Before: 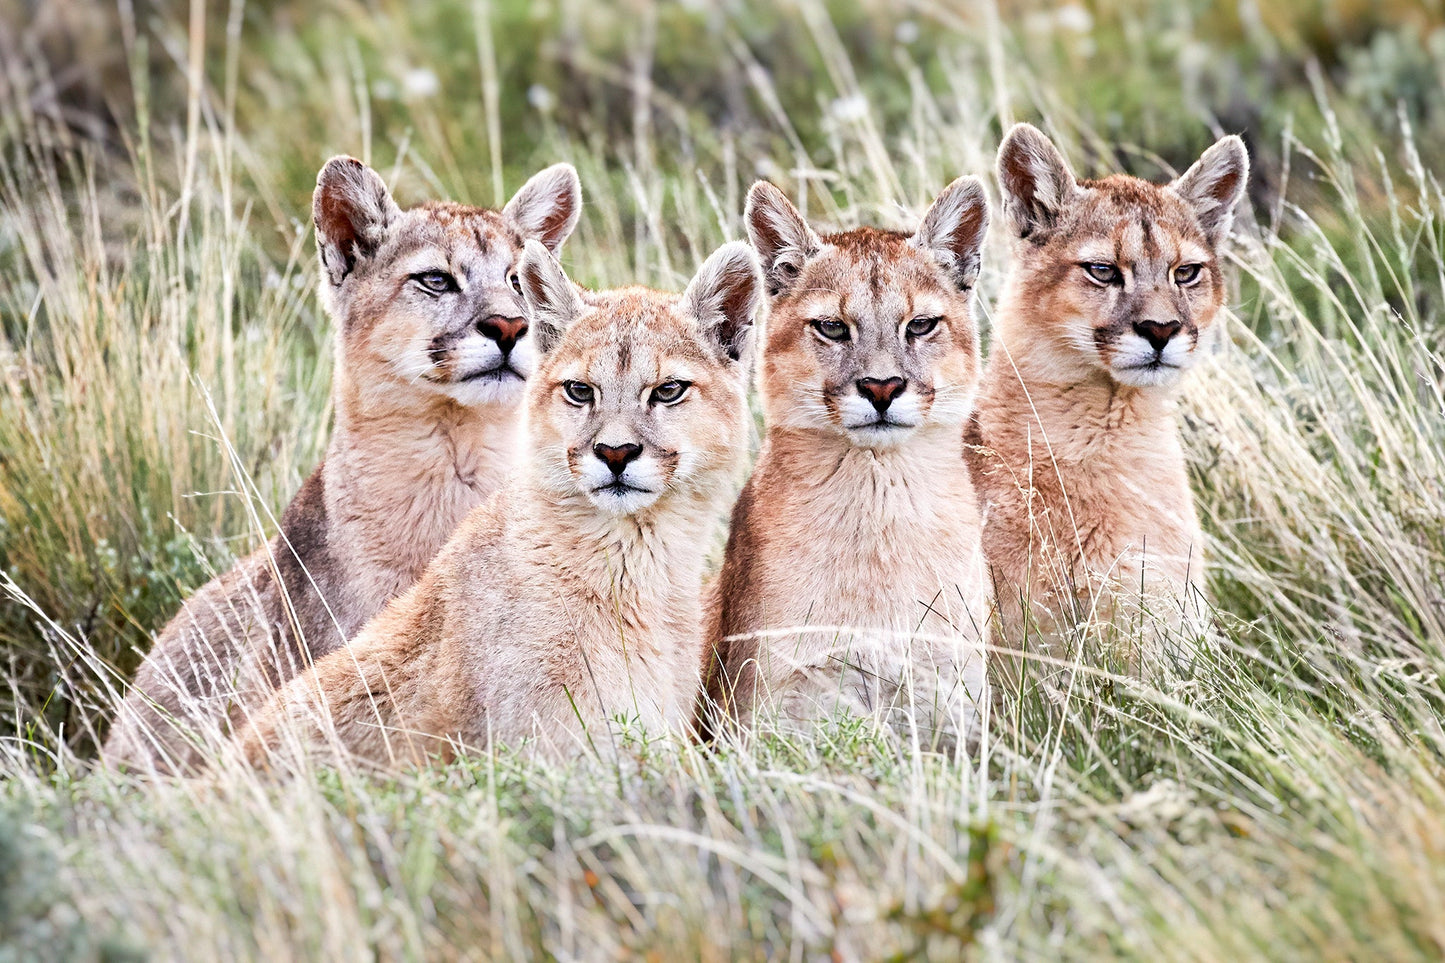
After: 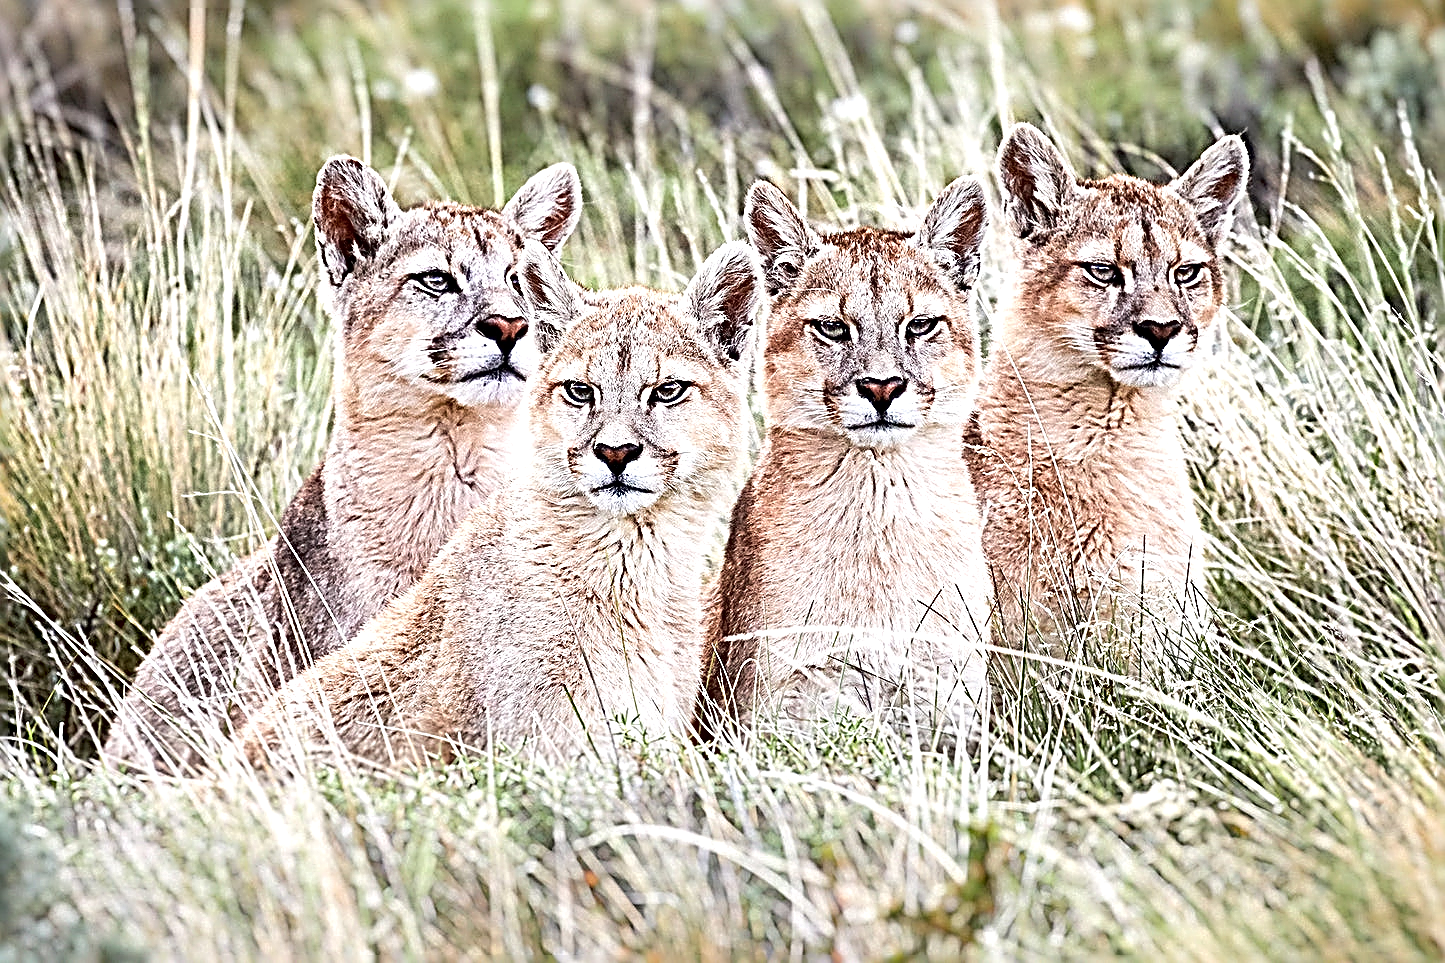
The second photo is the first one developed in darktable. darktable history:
shadows and highlights: radius 110.86, shadows 51.09, white point adjustment 9.16, highlights -4.17, highlights color adjustment 32.2%, soften with gaussian
contrast brightness saturation: contrast 0.01, saturation -0.05
sharpen: radius 3.158, amount 1.731
